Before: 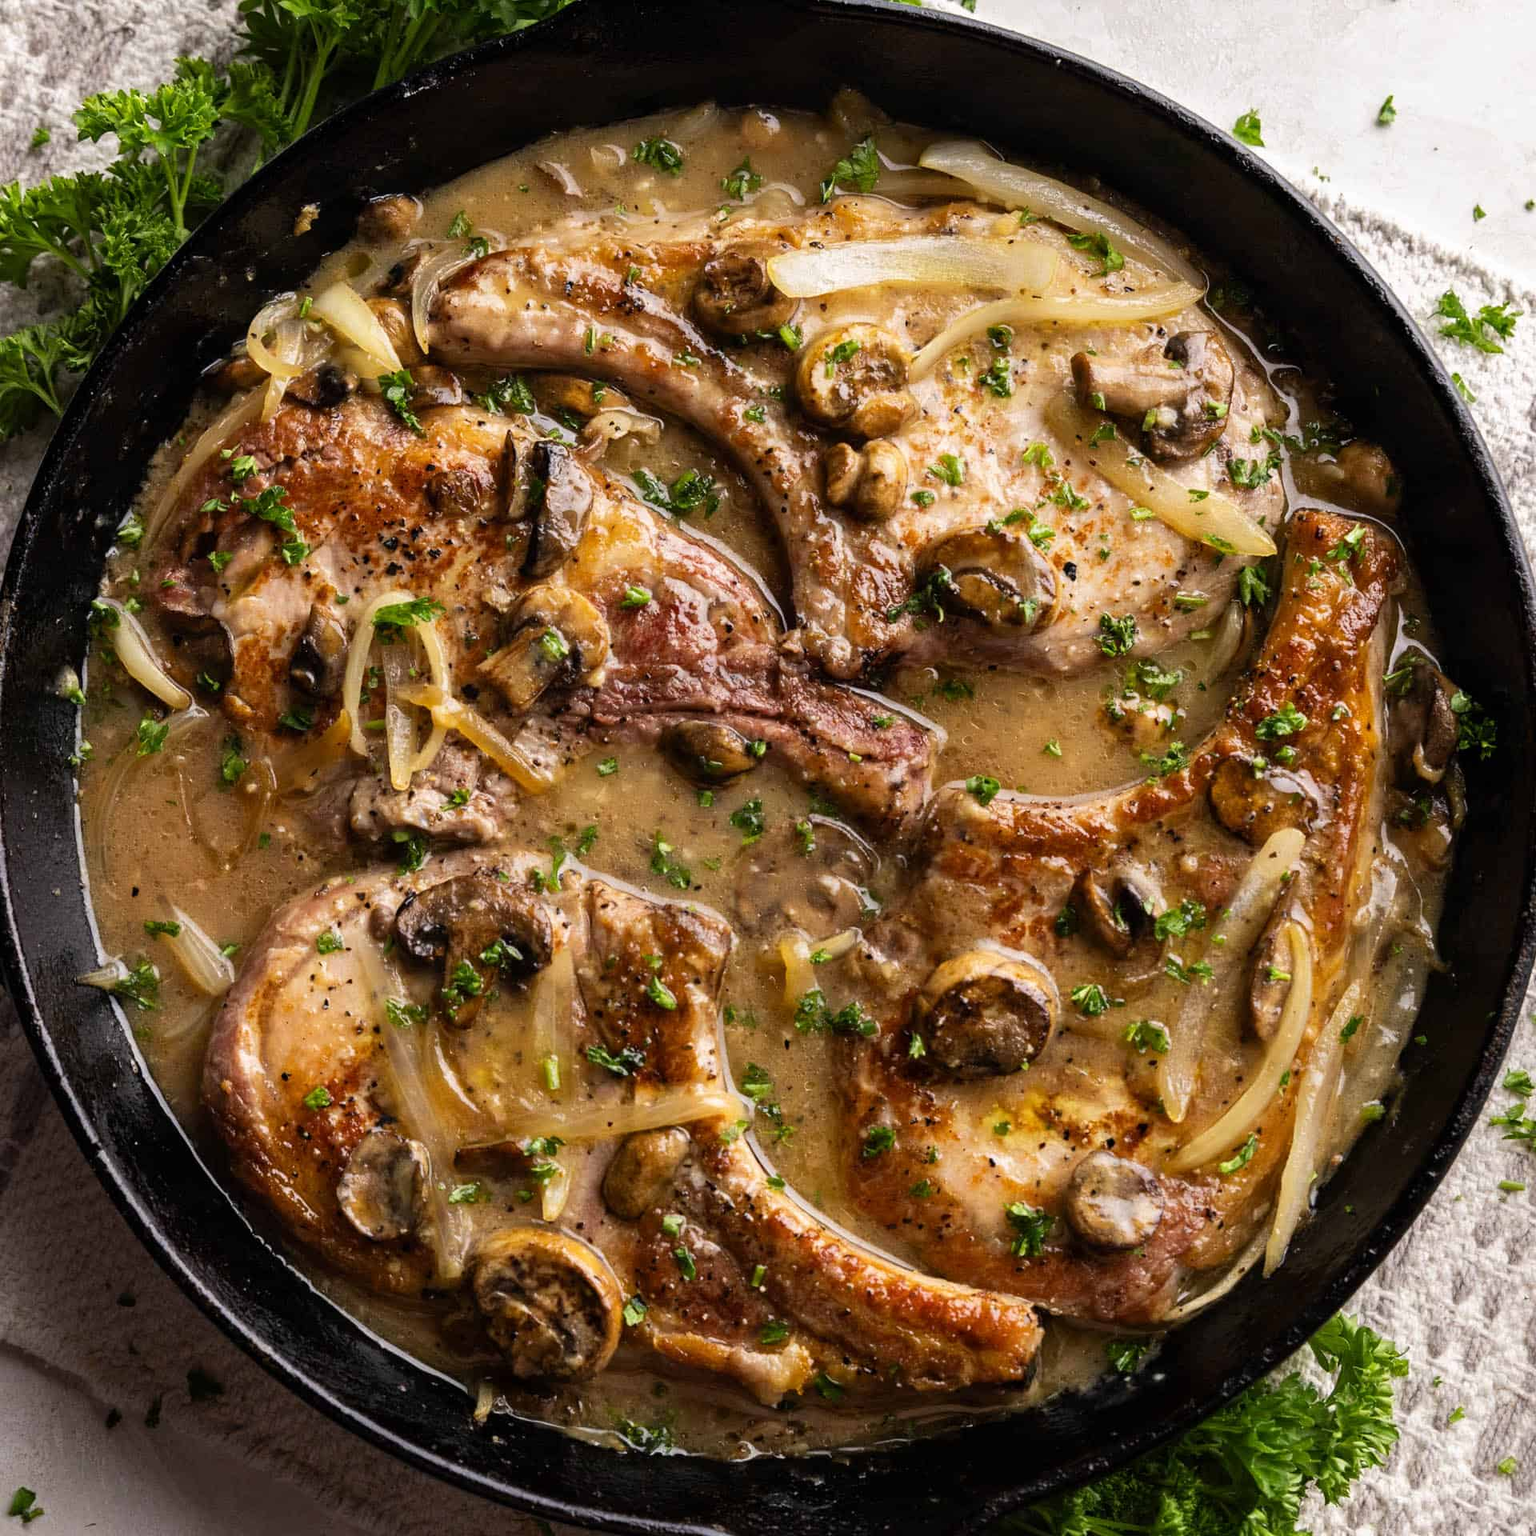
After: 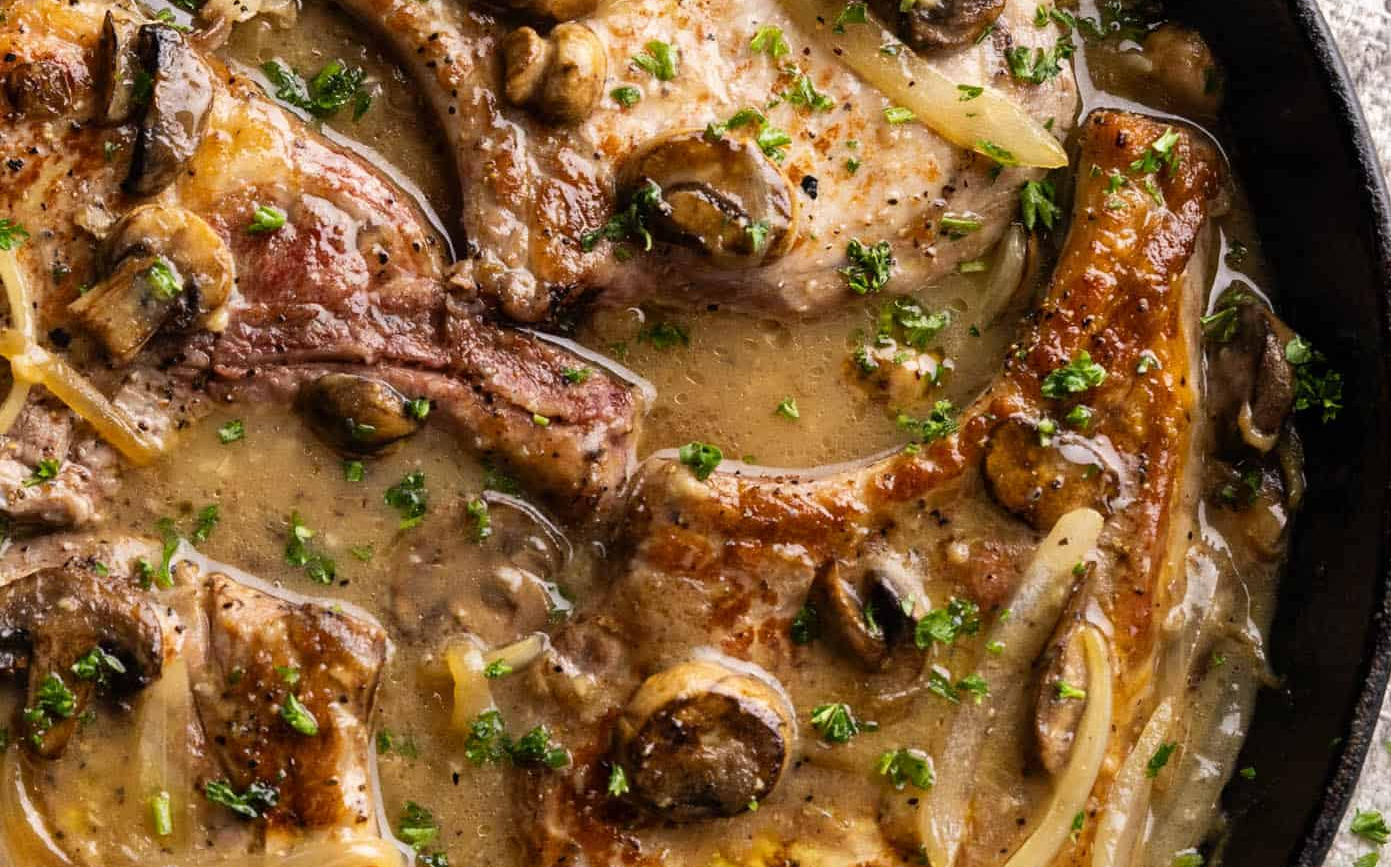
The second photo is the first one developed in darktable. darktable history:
crop and rotate: left 27.532%, top 27.452%, bottom 27.377%
